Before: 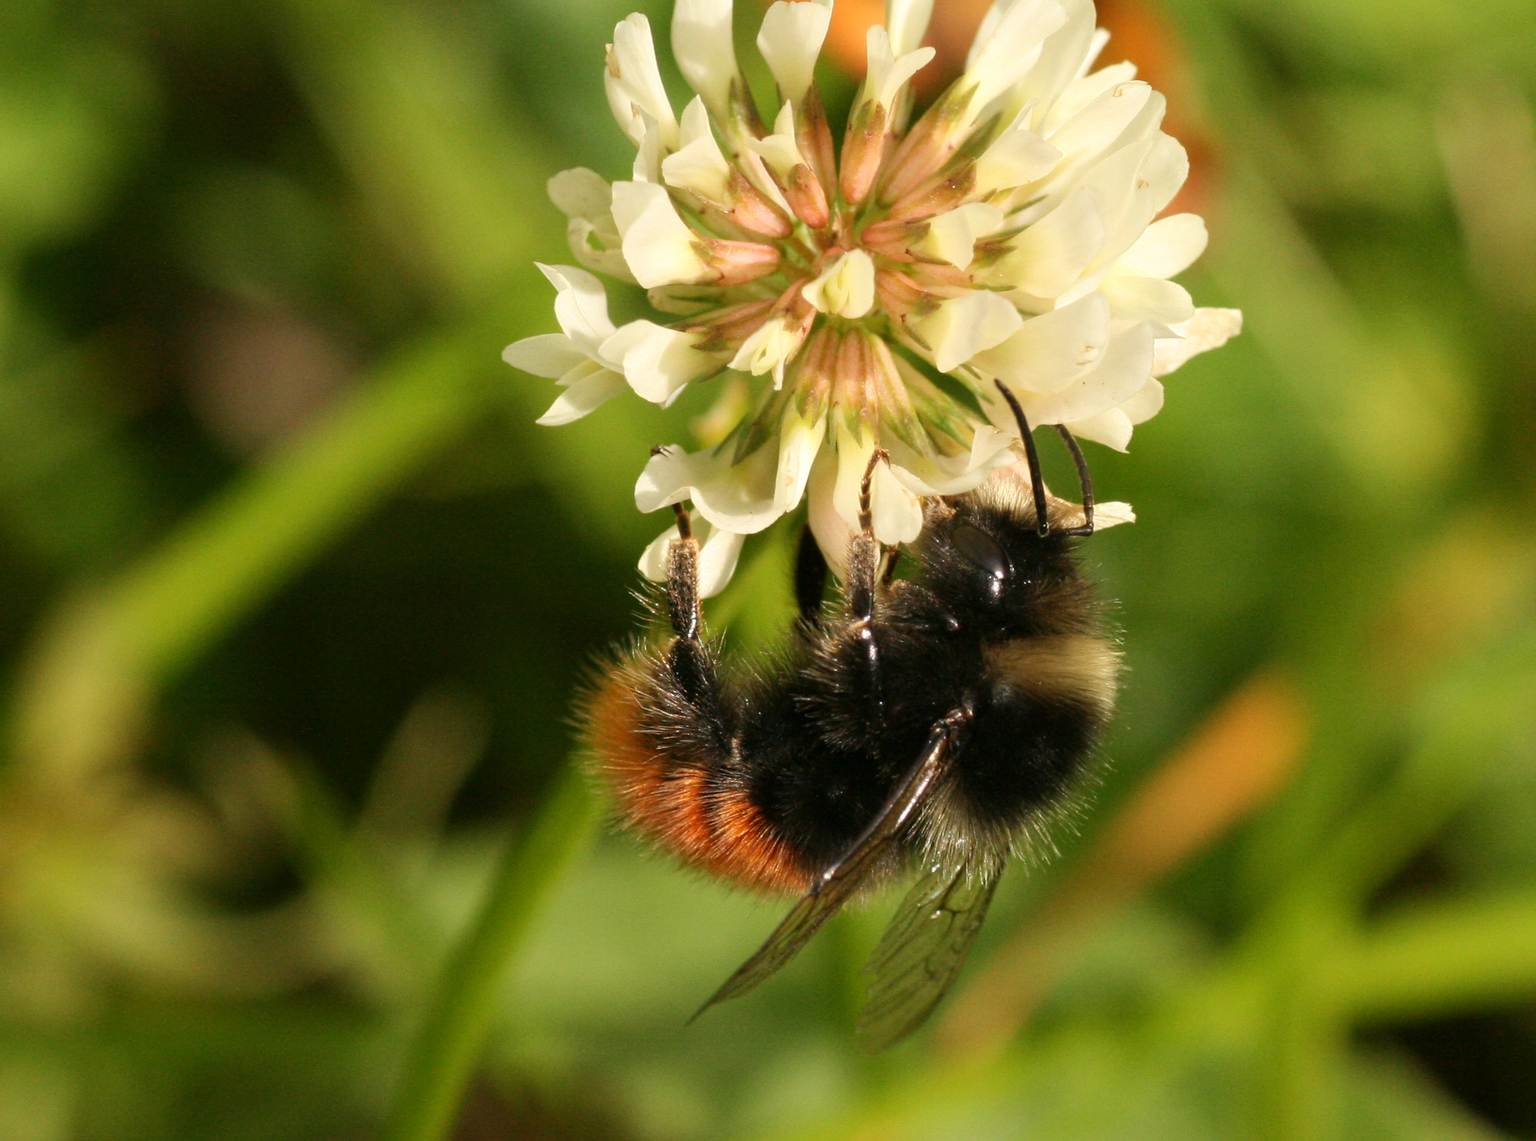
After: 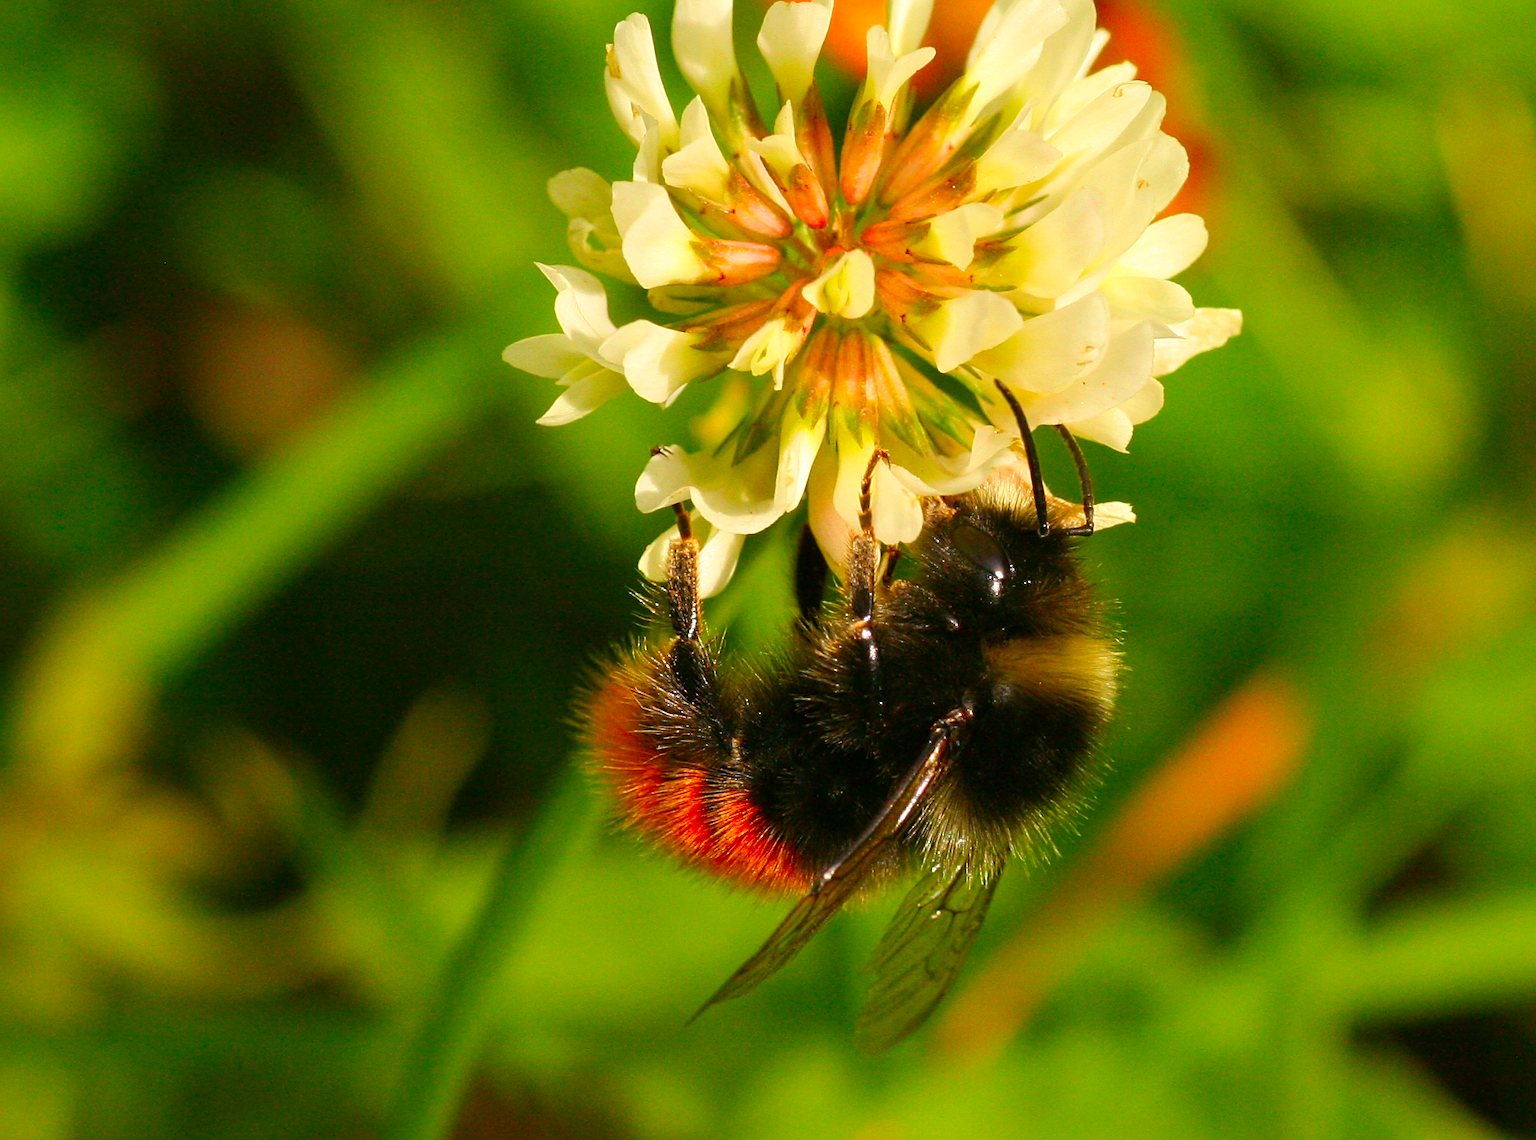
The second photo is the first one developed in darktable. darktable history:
sharpen: on, module defaults
color correction: highlights b* 0.045, saturation 1.78
